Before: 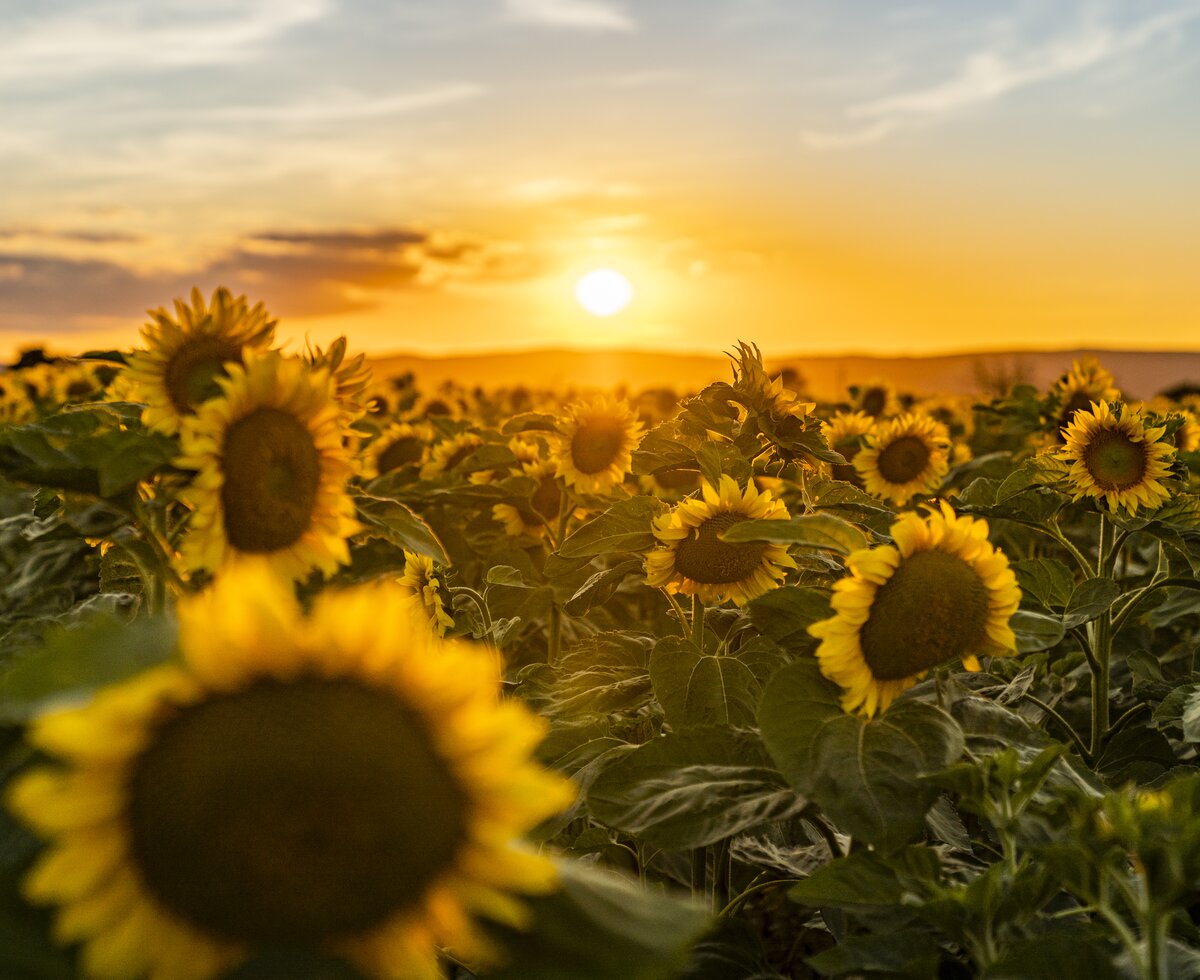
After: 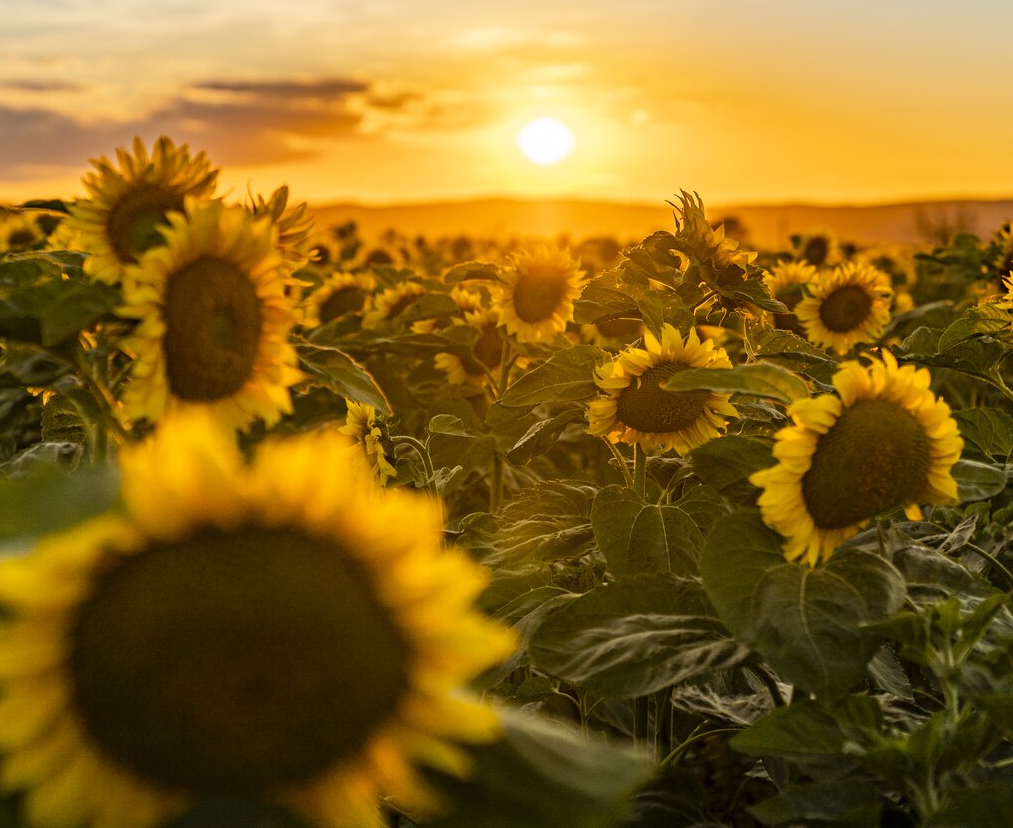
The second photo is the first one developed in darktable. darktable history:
crop and rotate: left 4.865%, top 15.443%, right 10.673%
